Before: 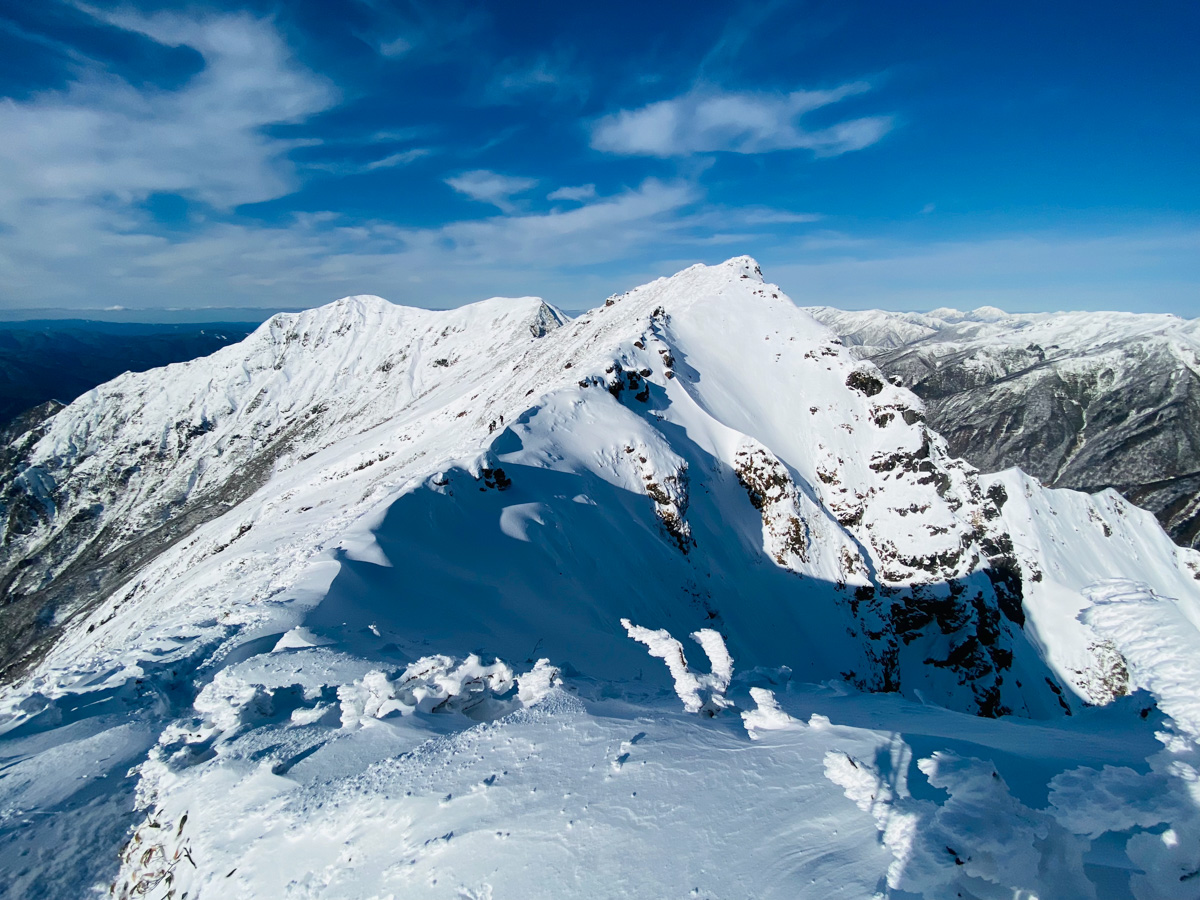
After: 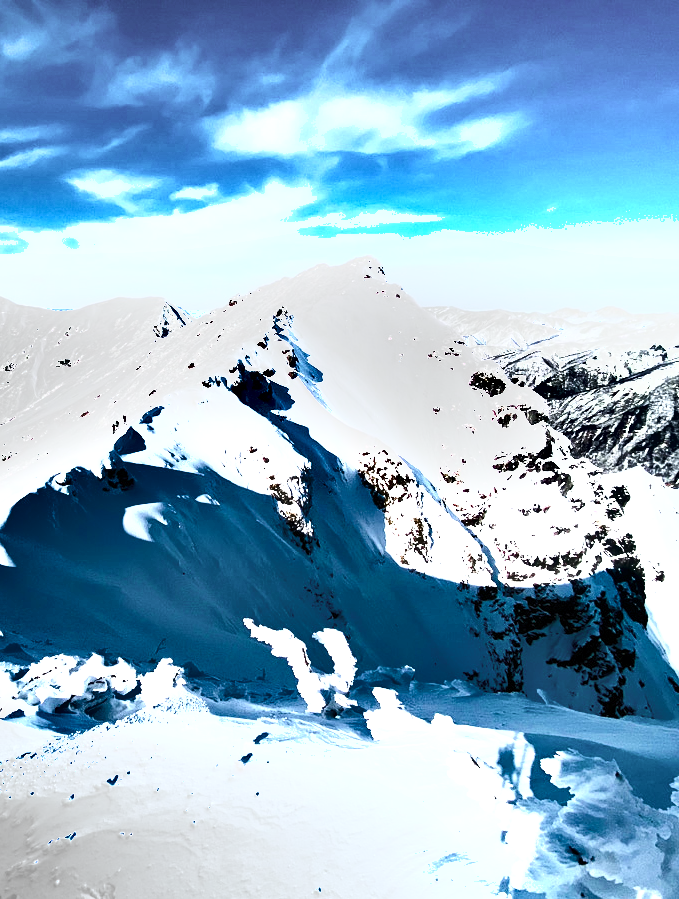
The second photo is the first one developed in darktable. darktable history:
crop: left 31.458%, top 0%, right 11.876%
white balance: emerald 1
shadows and highlights: shadows 60, highlights -60.23, soften with gaussian
exposure: black level correction 0, exposure 1.45 EV, compensate exposure bias true, compensate highlight preservation false
color balance rgb: global offset › luminance -0.37%, perceptual saturation grading › highlights -17.77%, perceptual saturation grading › mid-tones 33.1%, perceptual saturation grading › shadows 50.52%, perceptual brilliance grading › highlights 20%, perceptual brilliance grading › mid-tones 20%, perceptual brilliance grading › shadows -20%, global vibrance 50%
color zones: curves: ch1 [(0, 0.34) (0.143, 0.164) (0.286, 0.152) (0.429, 0.176) (0.571, 0.173) (0.714, 0.188) (0.857, 0.199) (1, 0.34)]
contrast brightness saturation: contrast 0.2, brightness 0.16, saturation 0.22
